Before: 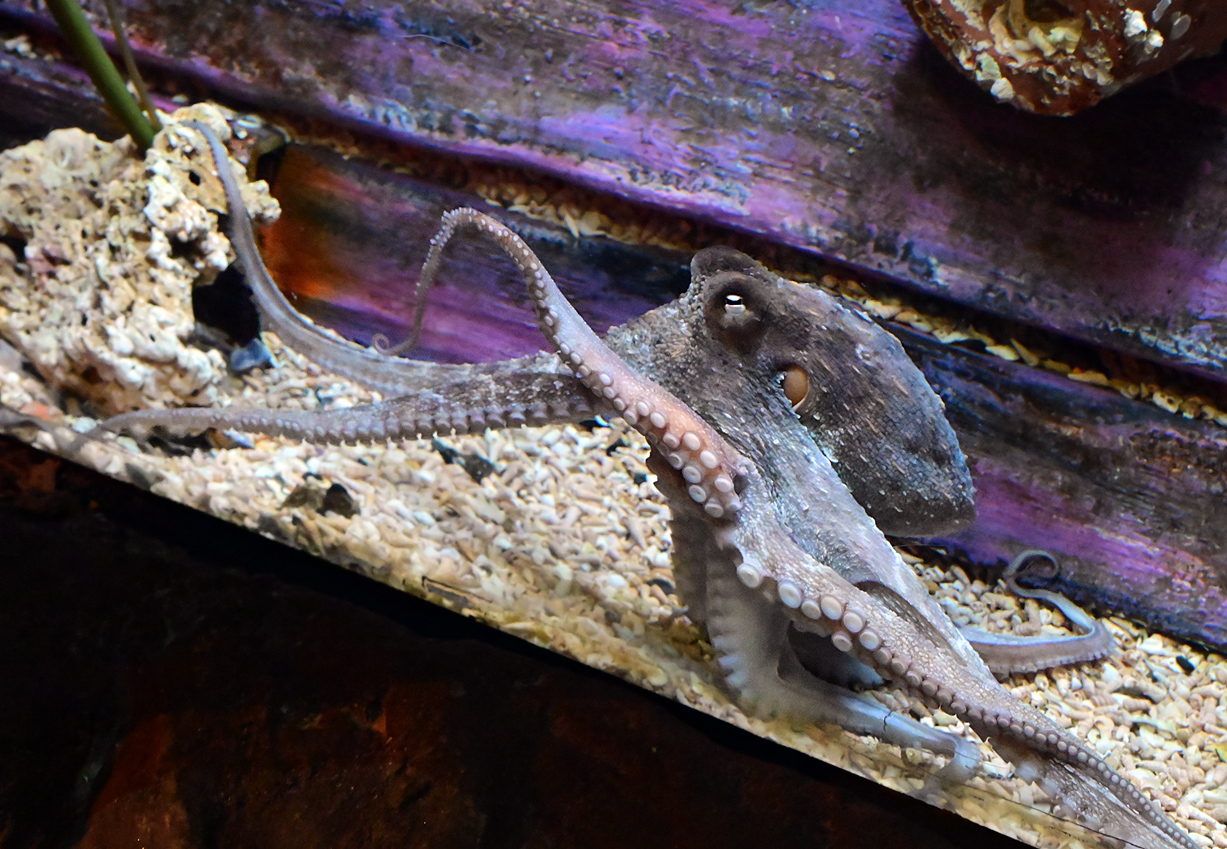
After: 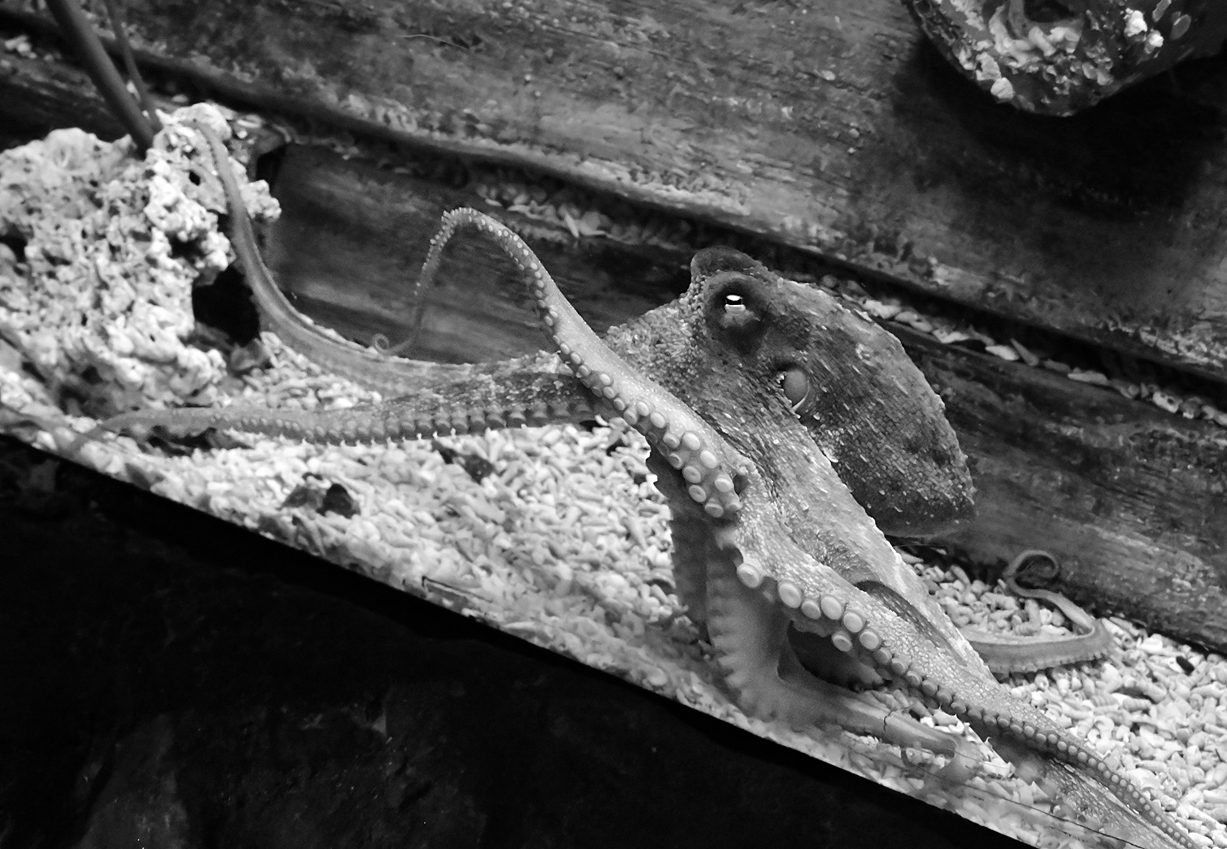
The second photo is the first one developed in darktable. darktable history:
monochrome: size 1
color zones: curves: ch0 [(0, 0.65) (0.096, 0.644) (0.221, 0.539) (0.429, 0.5) (0.571, 0.5) (0.714, 0.5) (0.857, 0.5) (1, 0.65)]; ch1 [(0, 0.5) (0.143, 0.5) (0.257, -0.002) (0.429, 0.04) (0.571, -0.001) (0.714, -0.015) (0.857, 0.024) (1, 0.5)]
